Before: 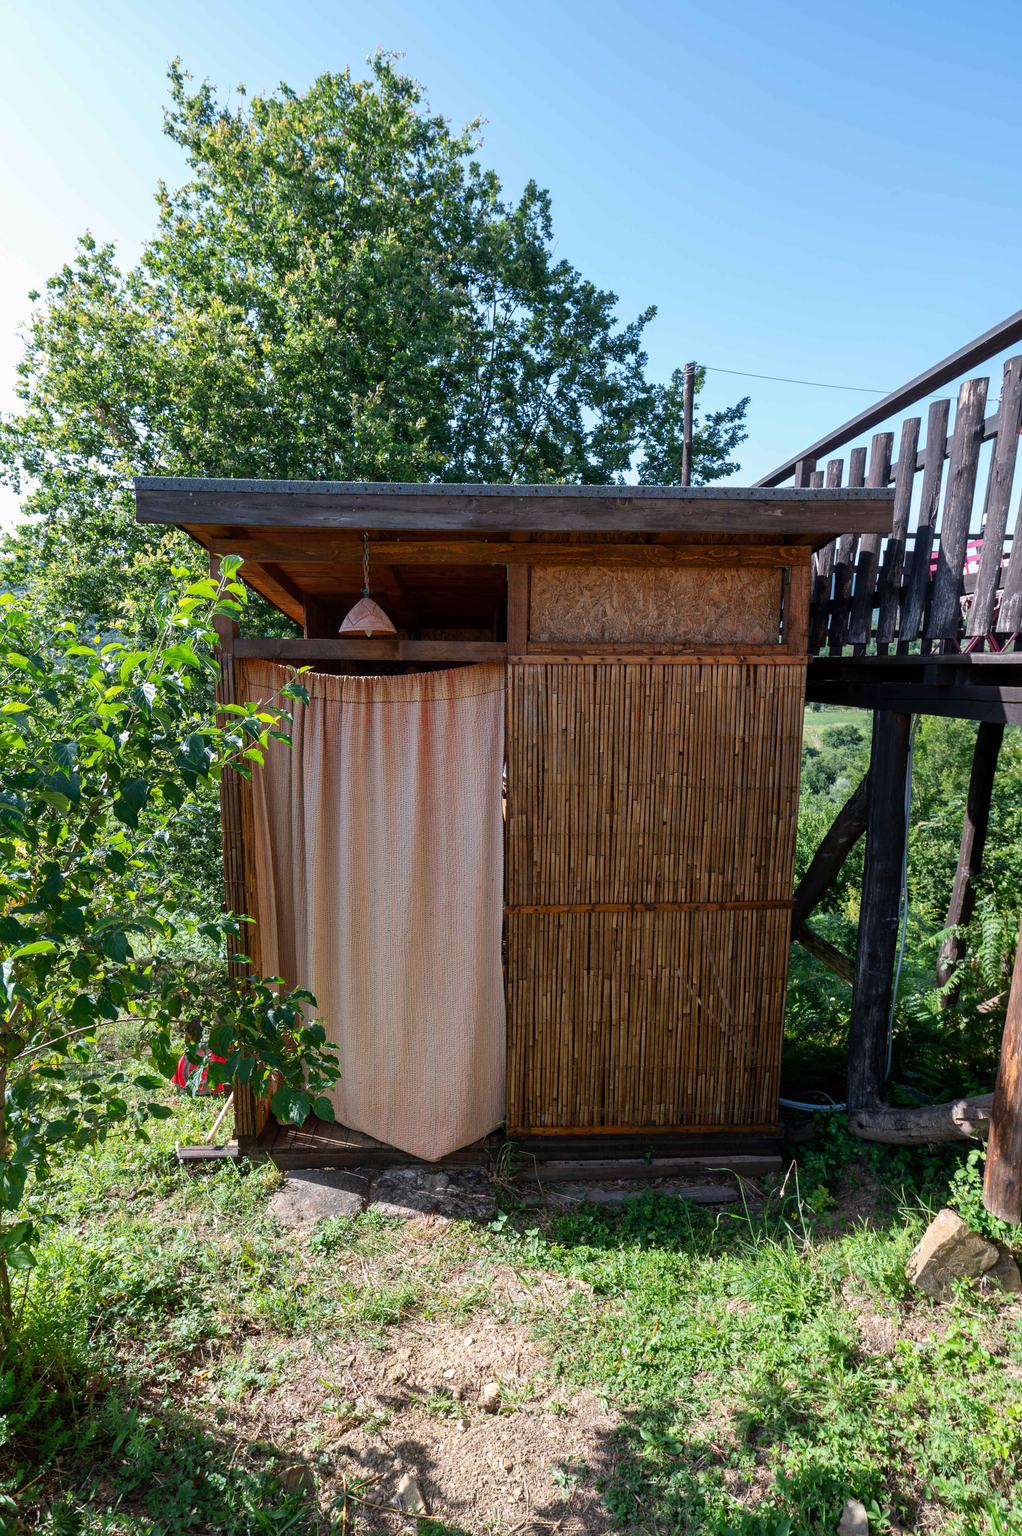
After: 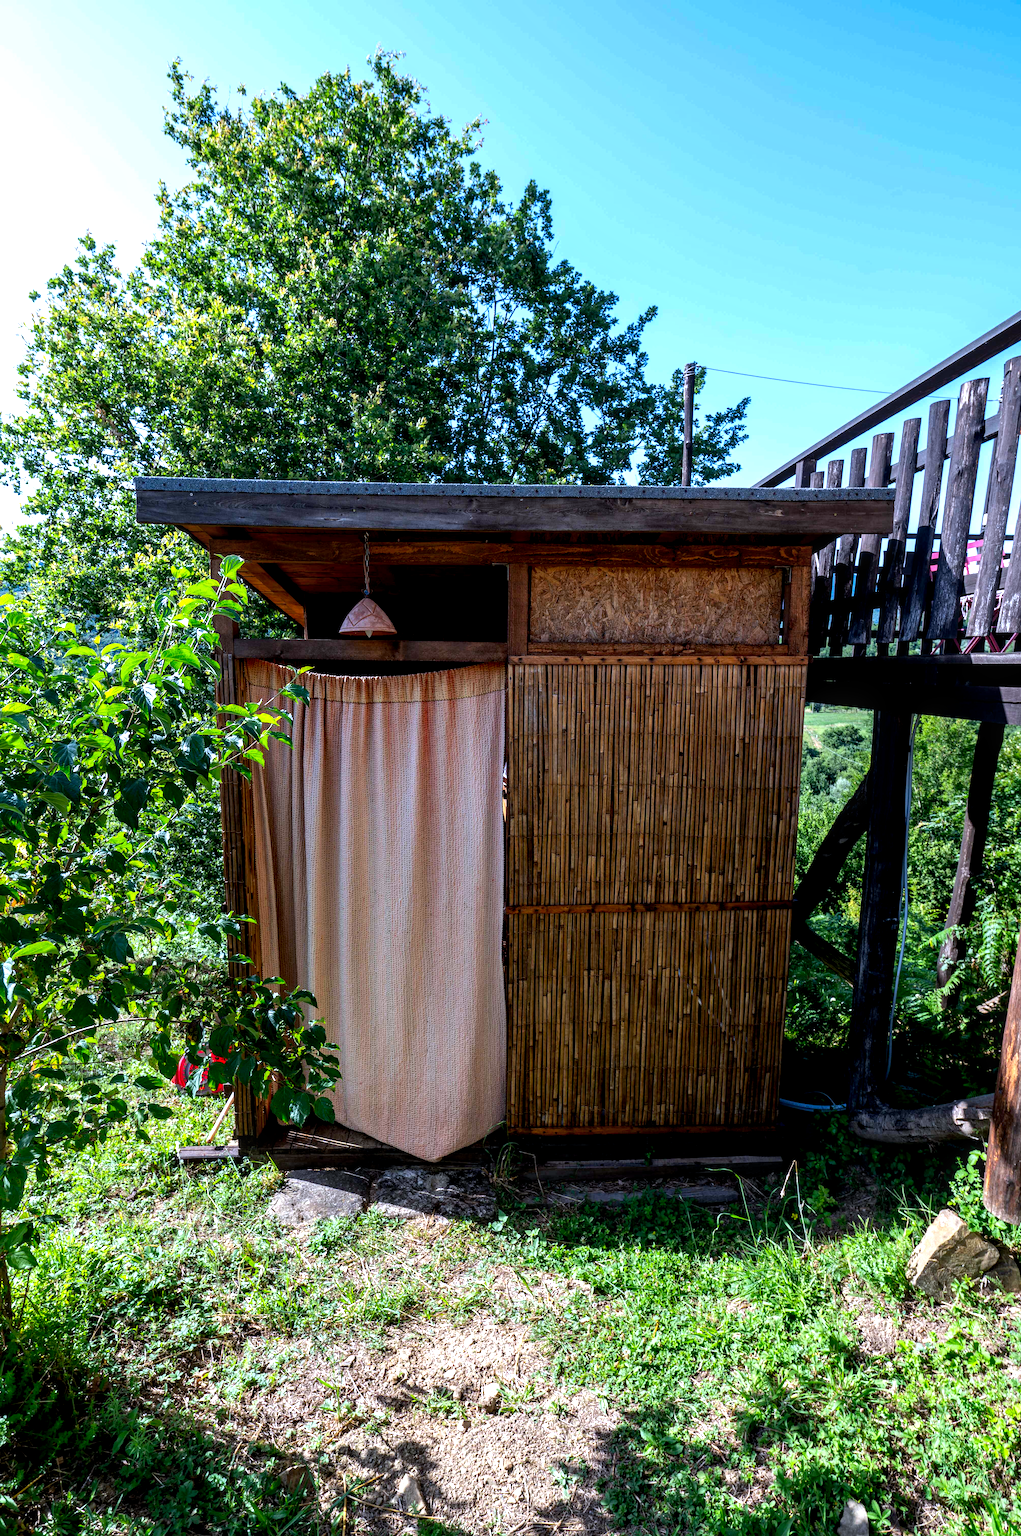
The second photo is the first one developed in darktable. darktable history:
color balance: lift [0.991, 1, 1, 1], gamma [0.996, 1, 1, 1], input saturation 98.52%, contrast 20.34%, output saturation 103.72%
local contrast: detail 130%
white balance: red 0.954, blue 1.079
